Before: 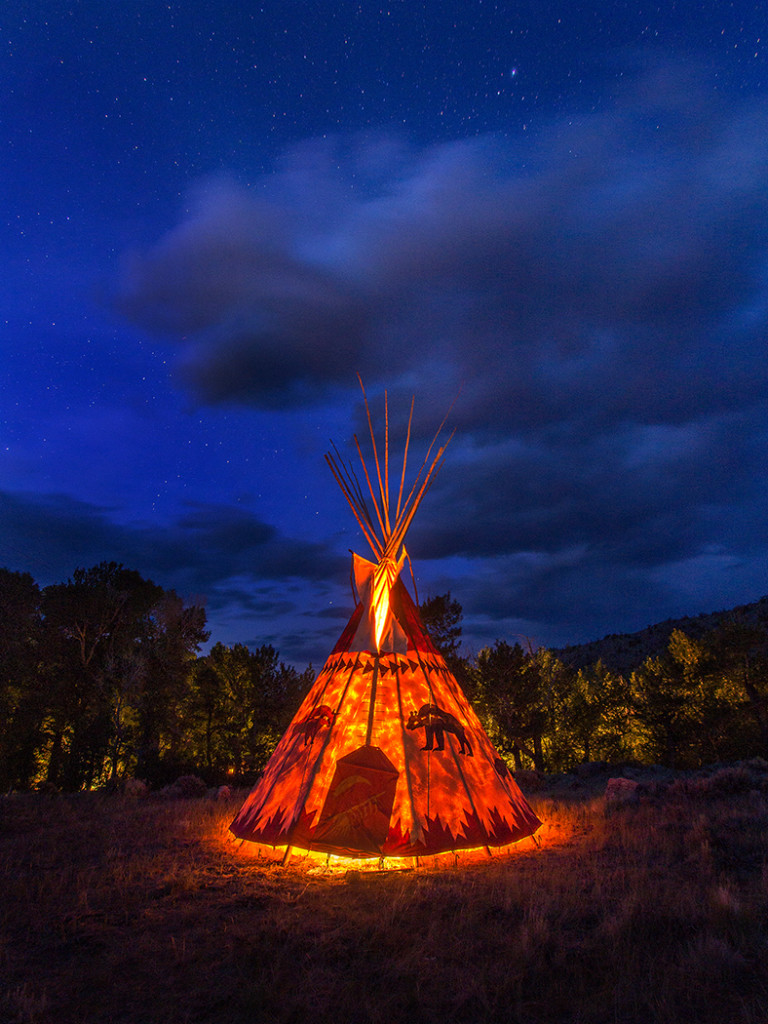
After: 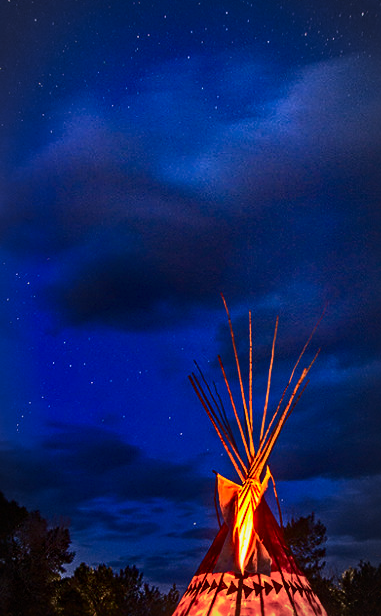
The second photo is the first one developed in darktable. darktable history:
crop: left 17.814%, top 7.736%, right 32.518%, bottom 32.012%
local contrast: detail 109%
sharpen: radius 4.837
vignetting: automatic ratio true
contrast brightness saturation: contrast 0.404, brightness 0.108, saturation 0.208
